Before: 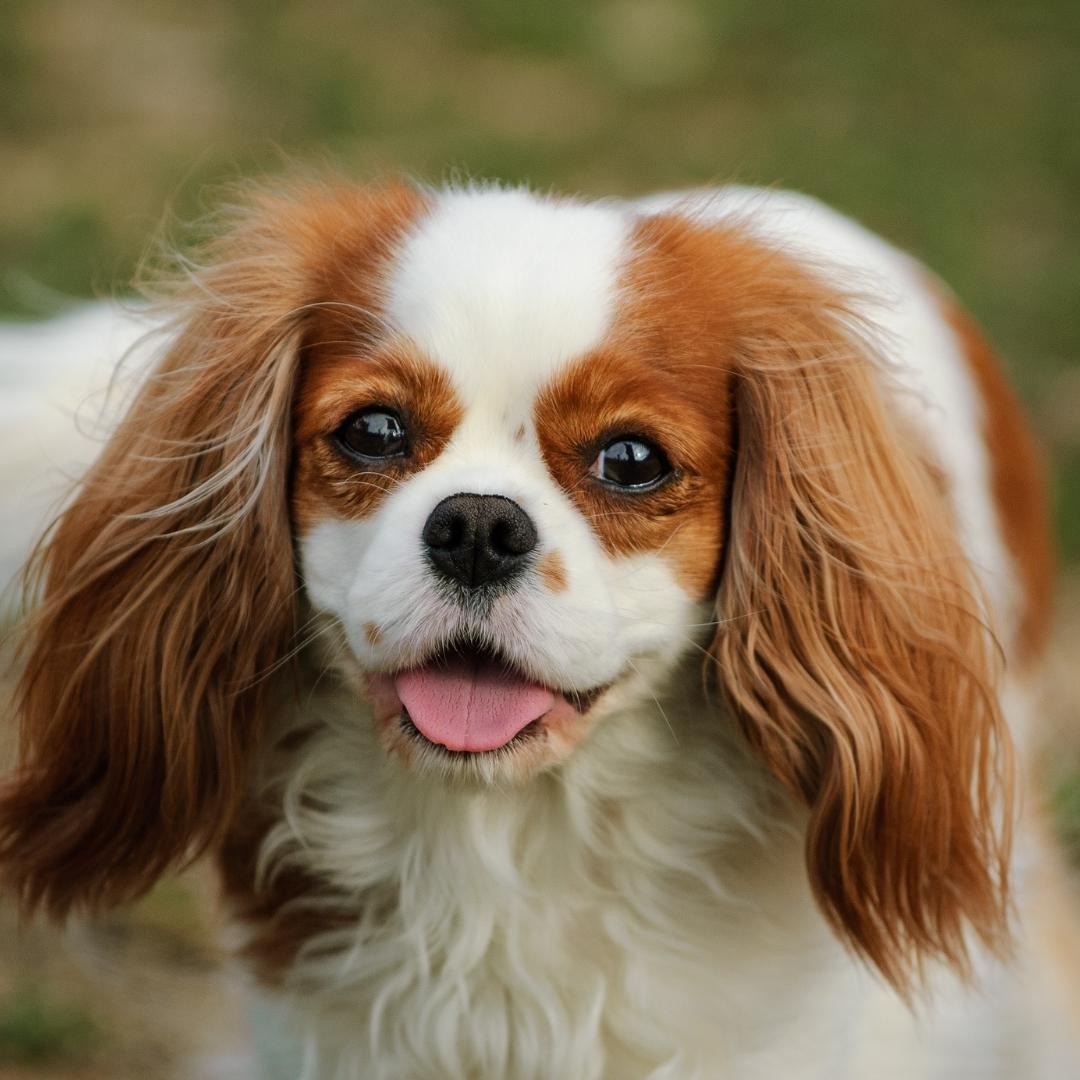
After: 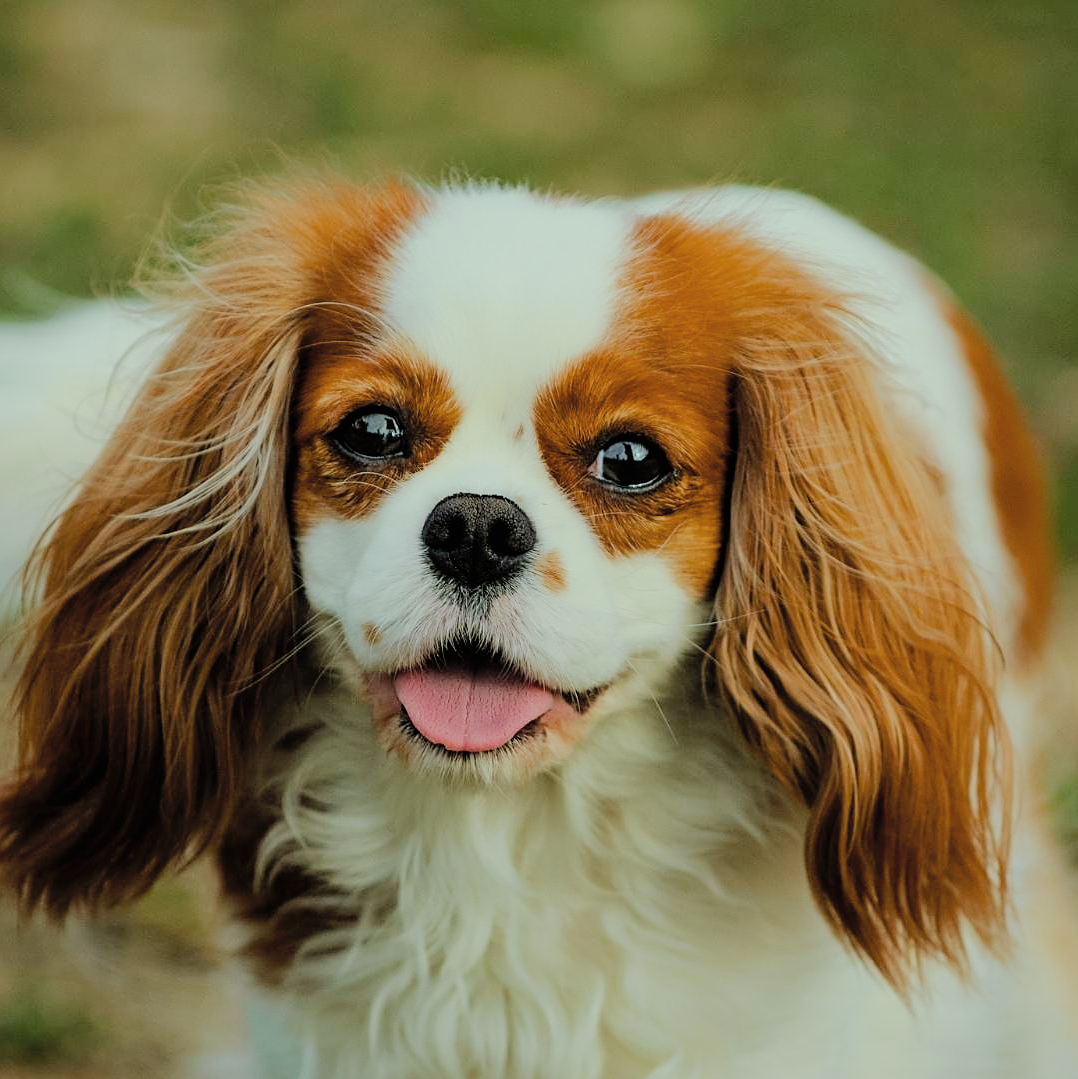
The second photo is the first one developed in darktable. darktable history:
color balance rgb: perceptual saturation grading › global saturation 11.663%, saturation formula JzAzBz (2021)
crop: left 0.1%
sharpen: amount 0.491
color correction: highlights a* -8.13, highlights b* 3.52
filmic rgb: black relative exposure -7.15 EV, white relative exposure 5.35 EV, threshold 2.99 EV, hardness 3.03, enable highlight reconstruction true
contrast brightness saturation: brightness 0.115
